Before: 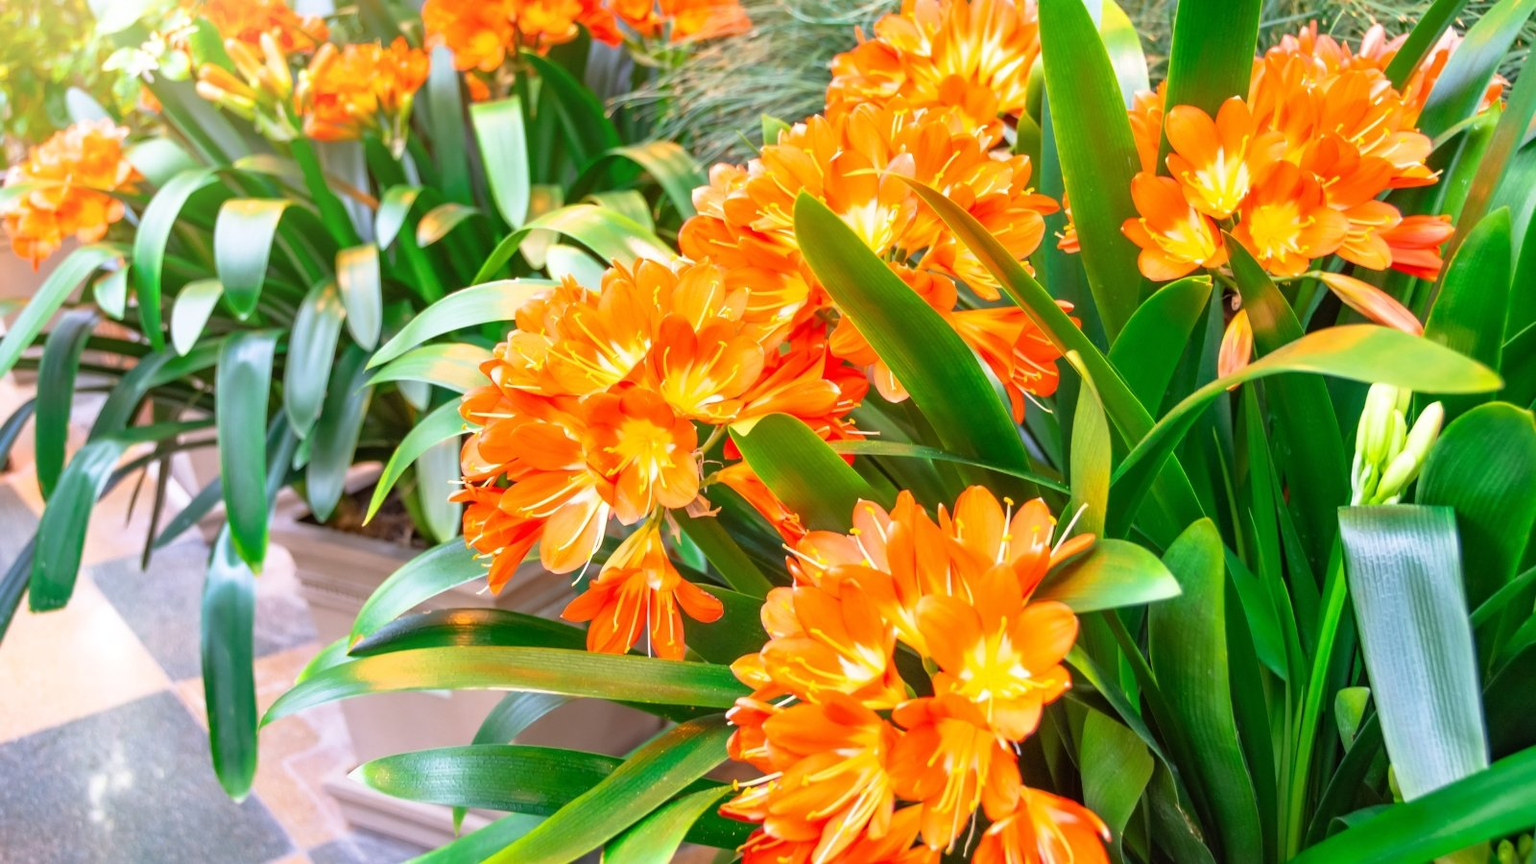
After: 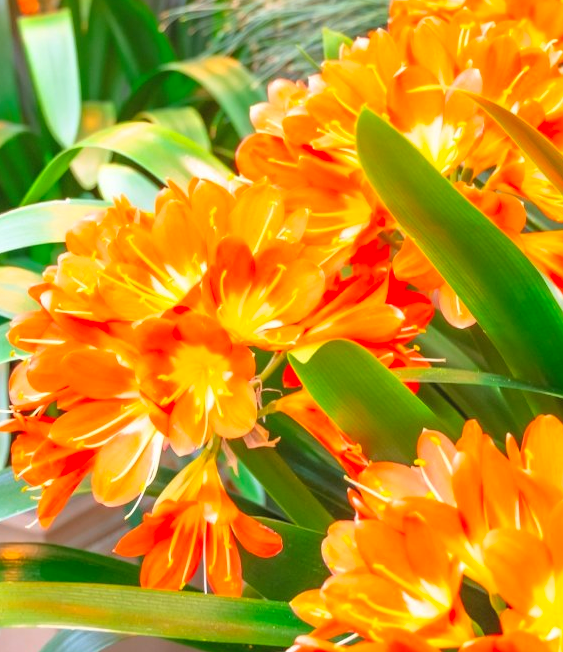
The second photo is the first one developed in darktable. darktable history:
crop and rotate: left 29.476%, top 10.214%, right 35.32%, bottom 17.333%
contrast brightness saturation: brightness 0.09, saturation 0.19
